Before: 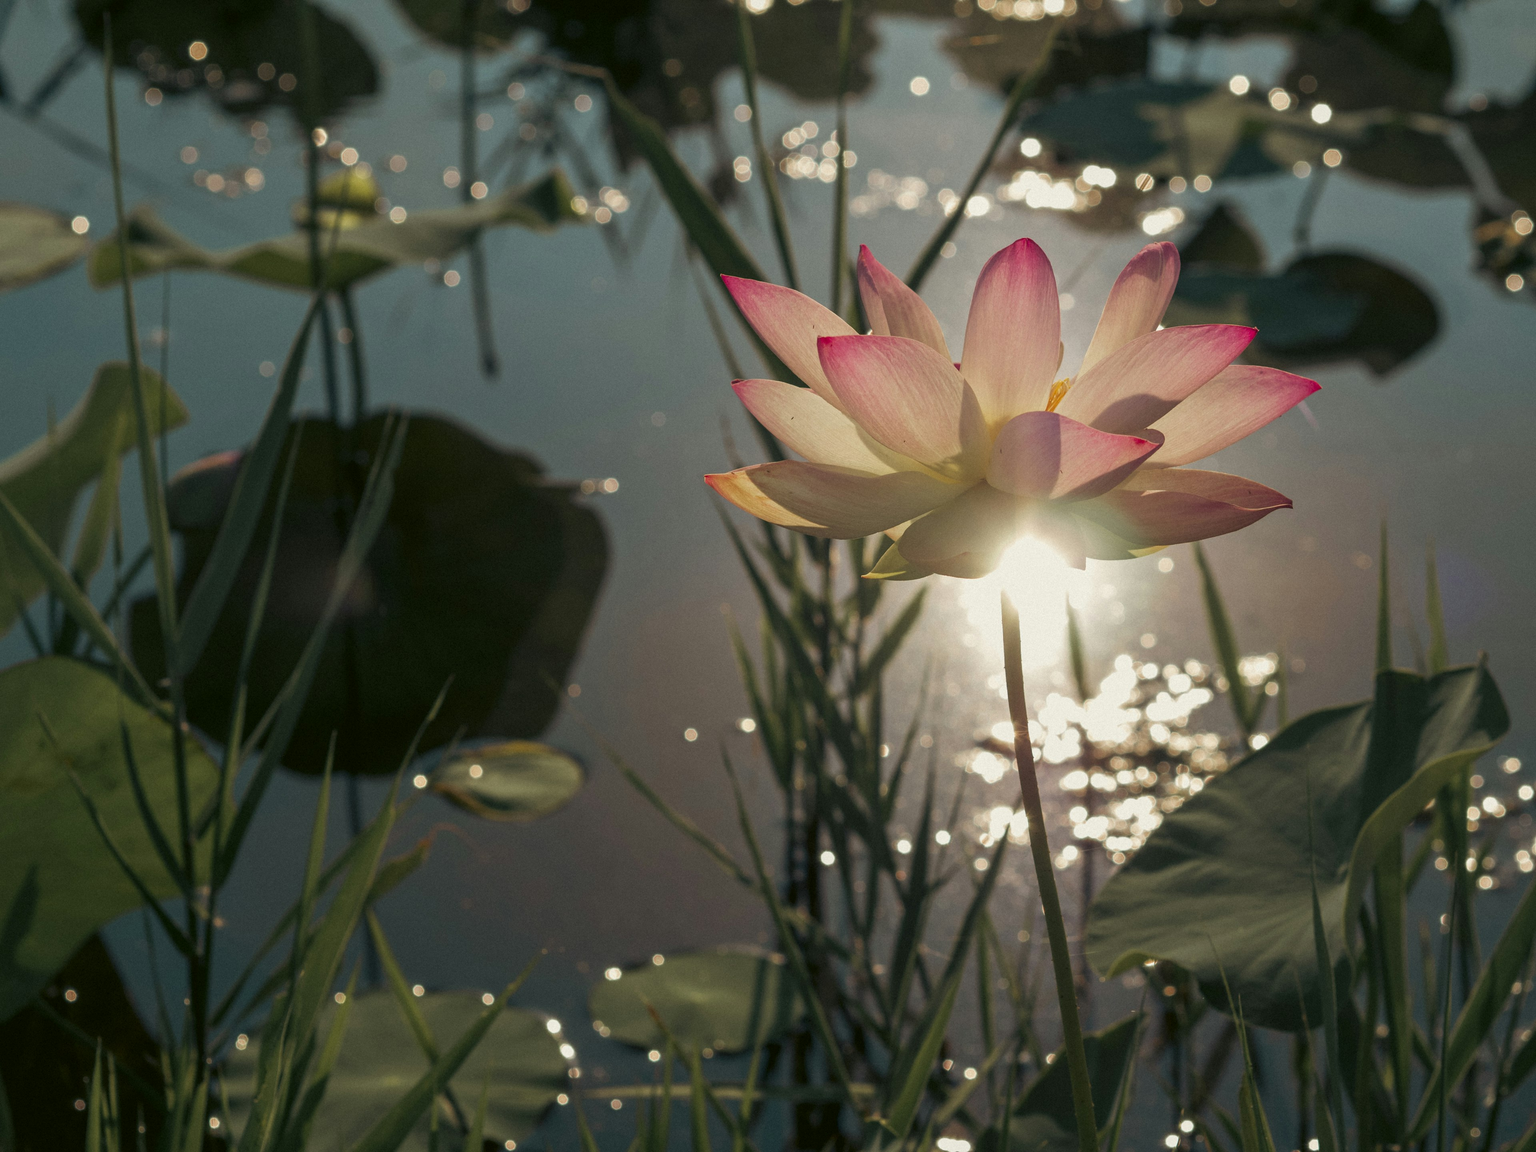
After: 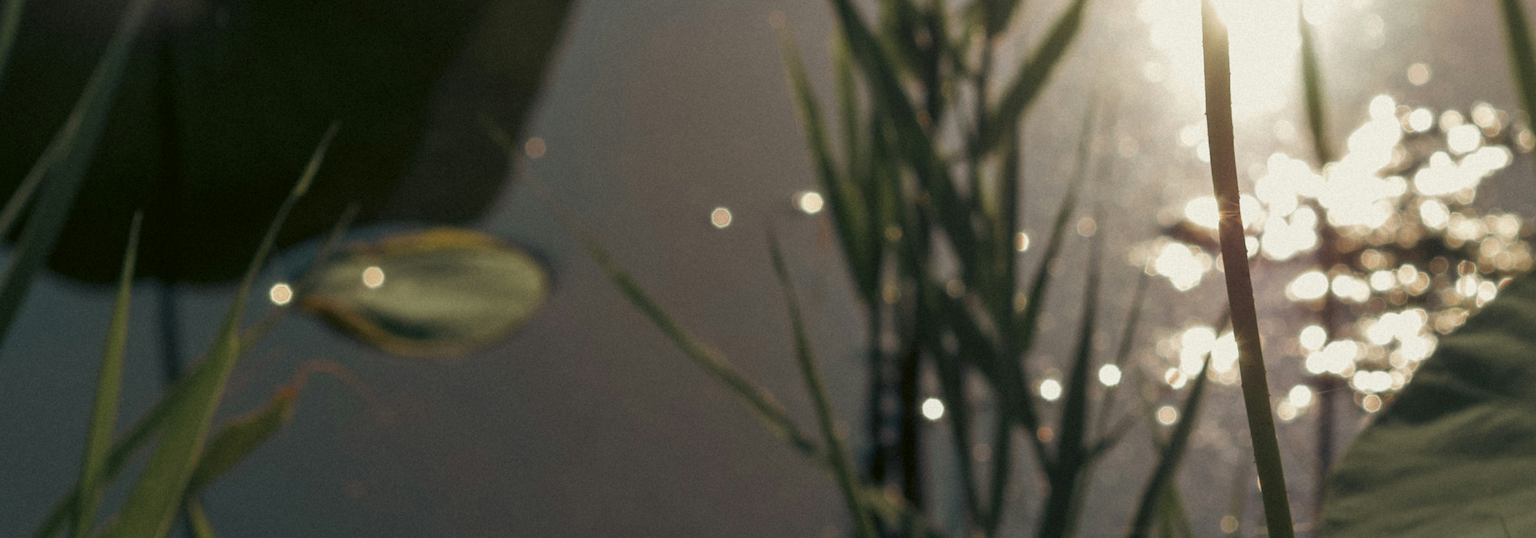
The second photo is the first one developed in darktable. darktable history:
crop: left 18.091%, top 51.13%, right 17.525%, bottom 16.85%
rotate and perspective: rotation 0.679°, lens shift (horizontal) 0.136, crop left 0.009, crop right 0.991, crop top 0.078, crop bottom 0.95
